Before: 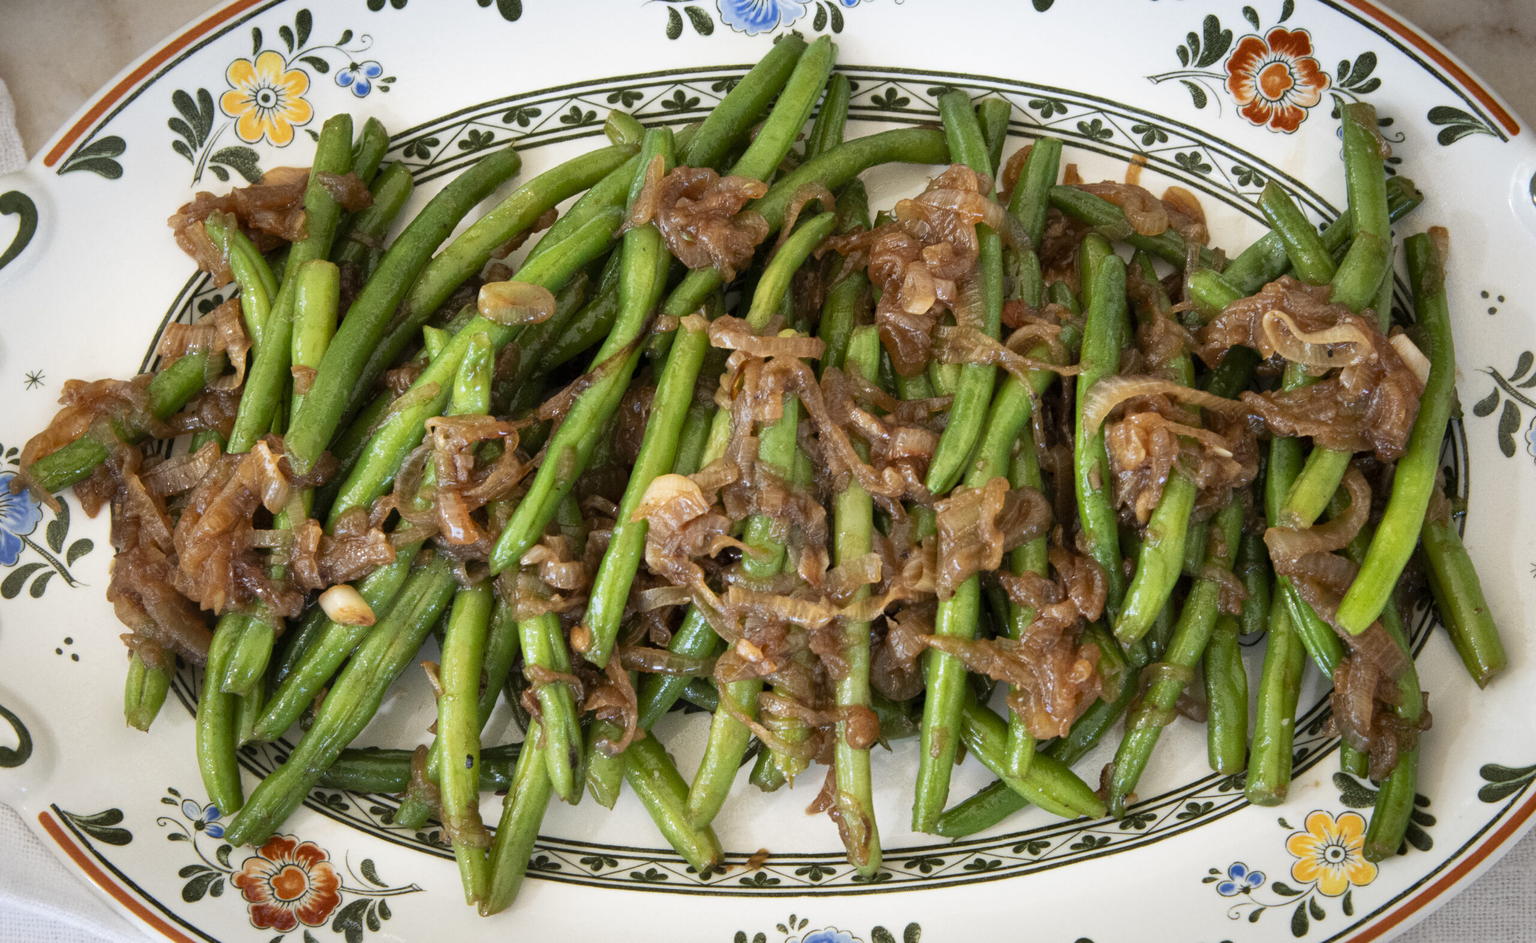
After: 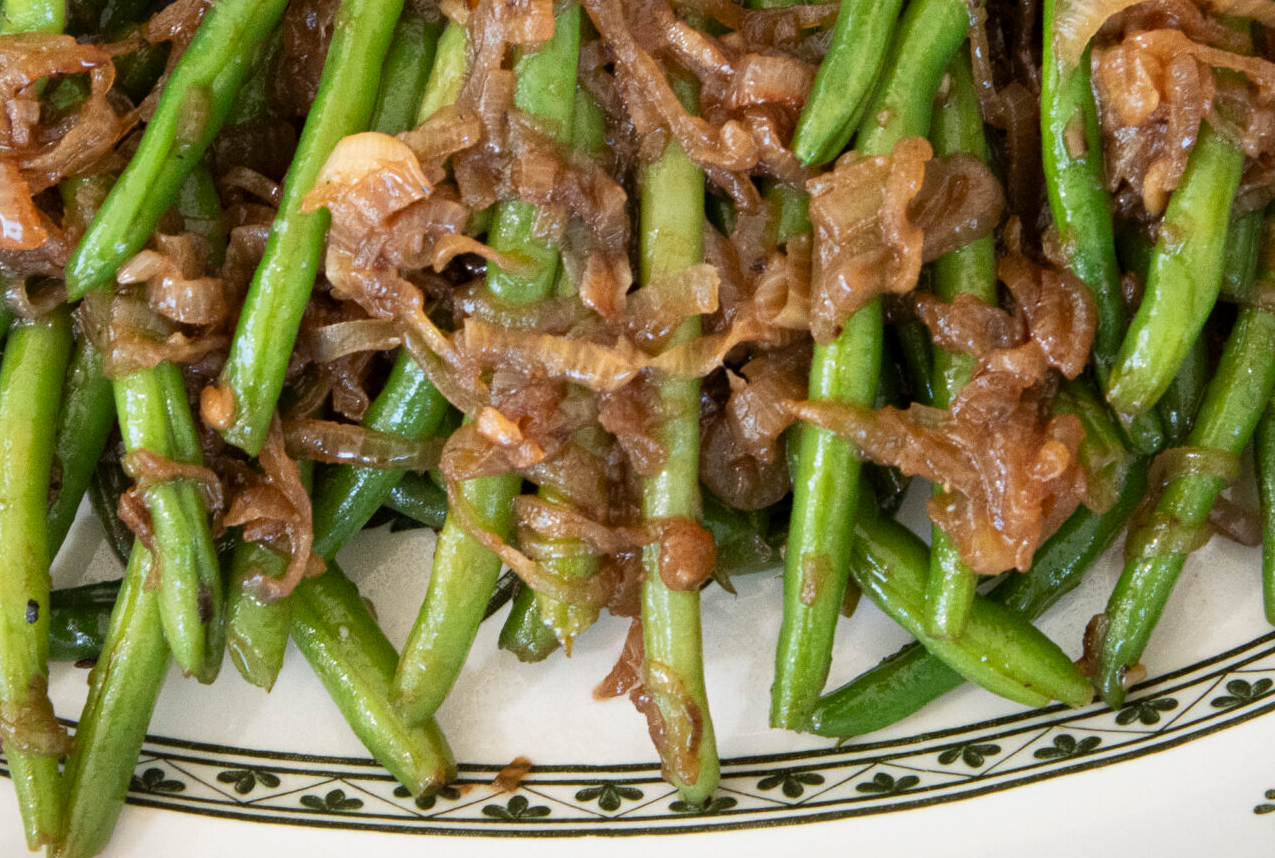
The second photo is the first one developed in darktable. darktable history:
crop: left 29.301%, top 41.899%, right 20.867%, bottom 3.472%
